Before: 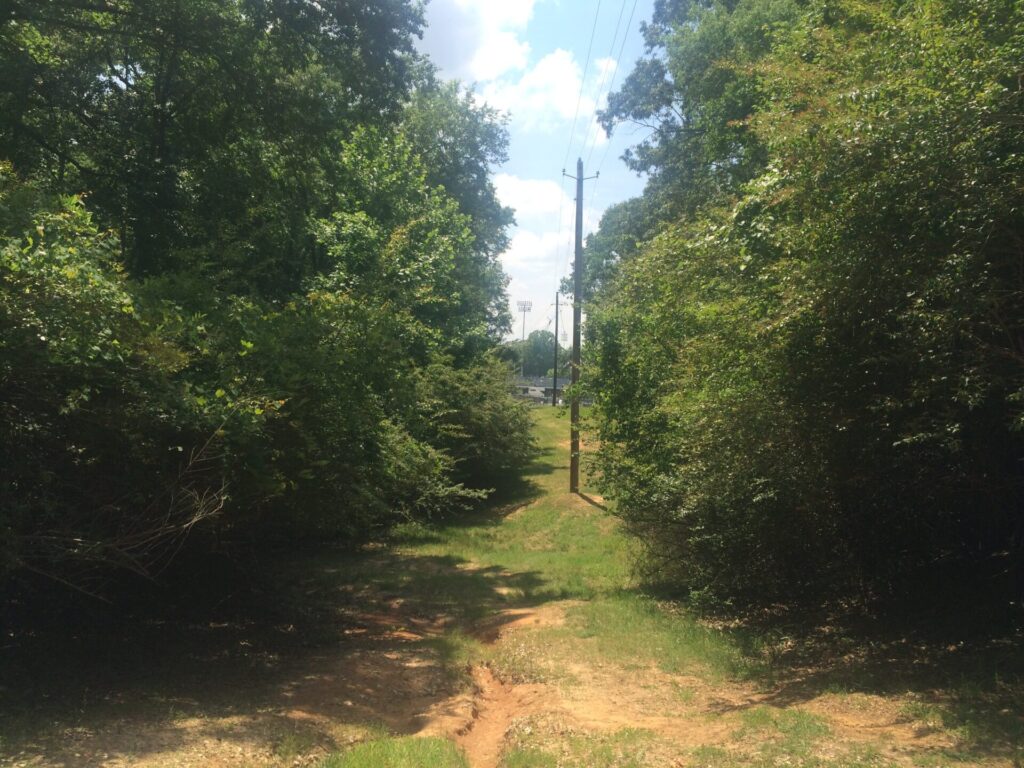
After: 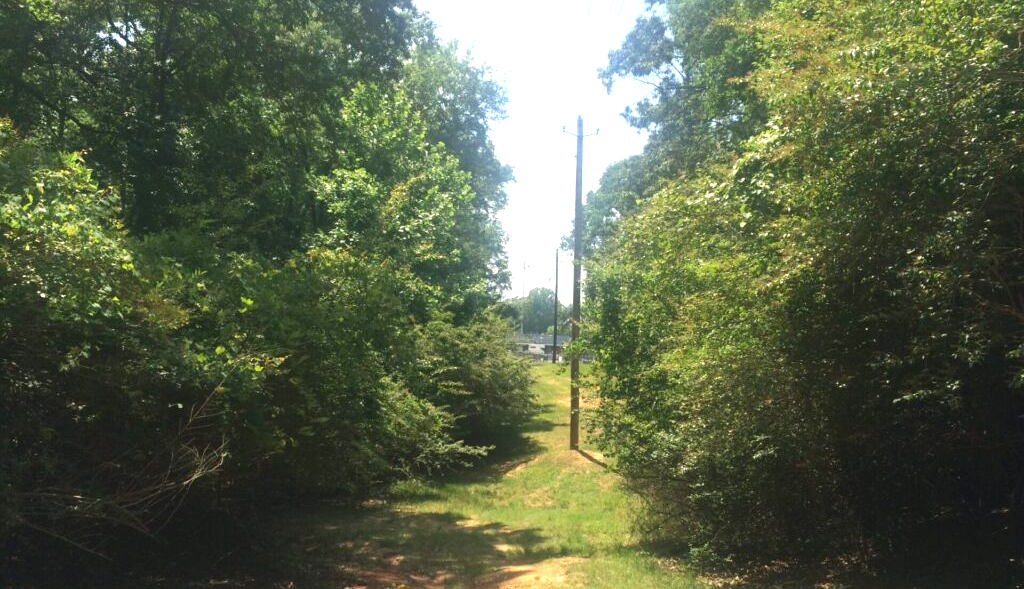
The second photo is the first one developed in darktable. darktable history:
white balance: emerald 1
levels: levels [0, 0.394, 0.787]
crop: top 5.667%, bottom 17.637%
